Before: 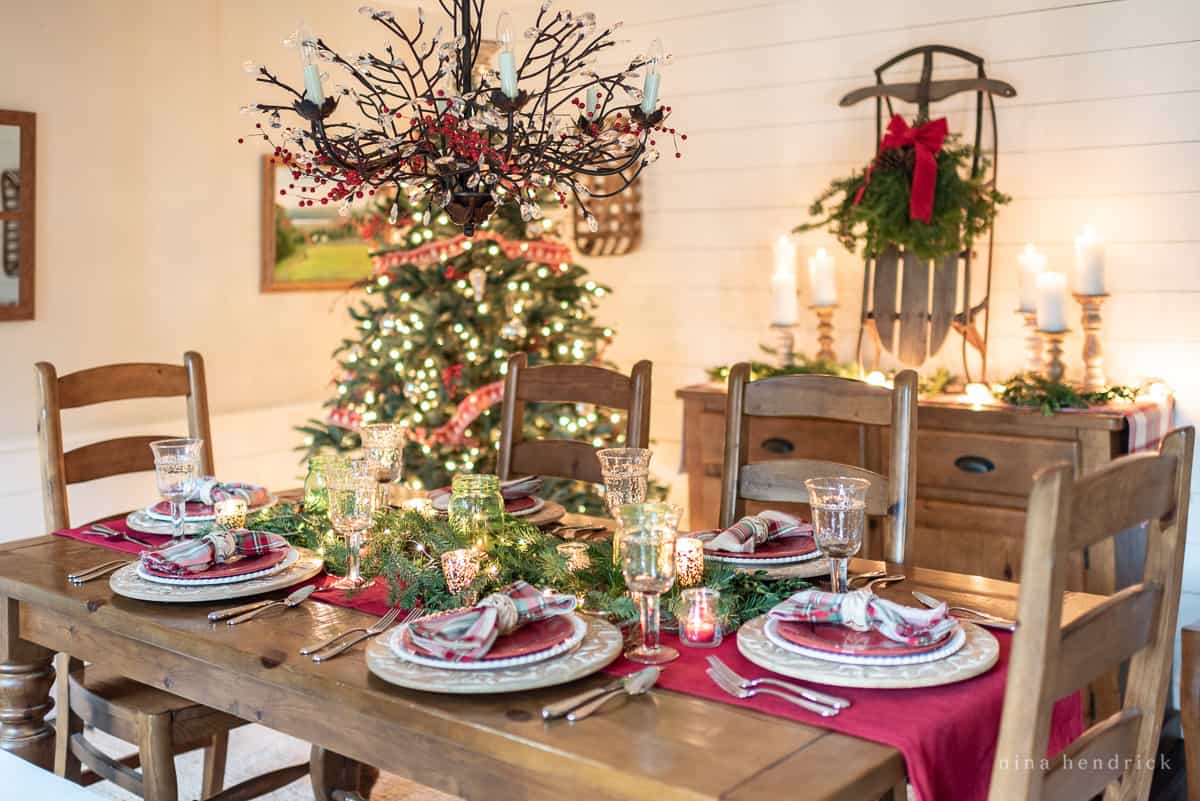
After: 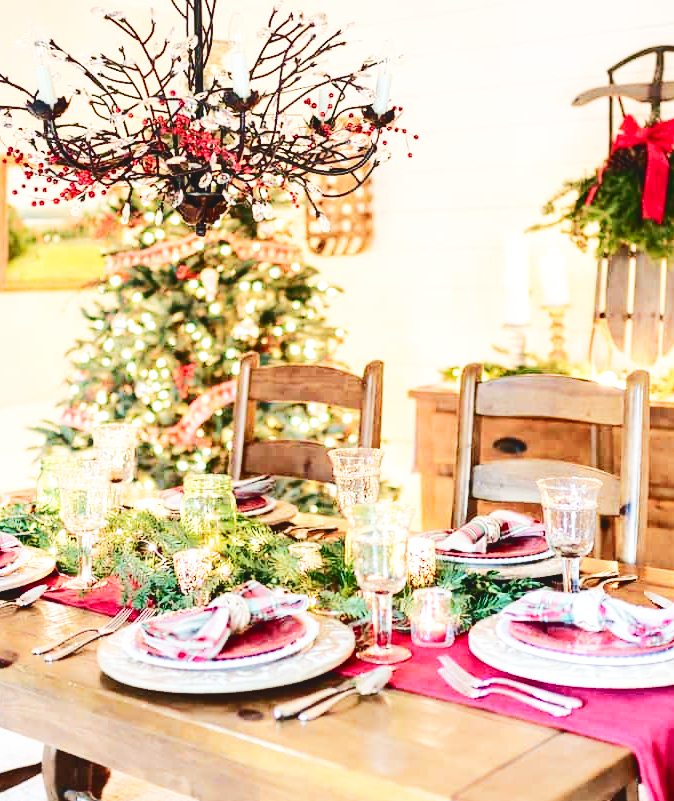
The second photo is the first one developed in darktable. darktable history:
tone curve: curves: ch0 [(0, 0) (0.003, 0.062) (0.011, 0.07) (0.025, 0.083) (0.044, 0.094) (0.069, 0.105) (0.1, 0.117) (0.136, 0.136) (0.177, 0.164) (0.224, 0.201) (0.277, 0.256) (0.335, 0.335) (0.399, 0.424) (0.468, 0.529) (0.543, 0.641) (0.623, 0.725) (0.709, 0.787) (0.801, 0.849) (0.898, 0.917) (1, 1)], color space Lab, independent channels, preserve colors none
base curve: curves: ch0 [(0, 0.003) (0.001, 0.002) (0.006, 0.004) (0.02, 0.022) (0.048, 0.086) (0.094, 0.234) (0.162, 0.431) (0.258, 0.629) (0.385, 0.8) (0.548, 0.918) (0.751, 0.988) (1, 1)], preserve colors none
crop and rotate: left 22.377%, right 21.401%
